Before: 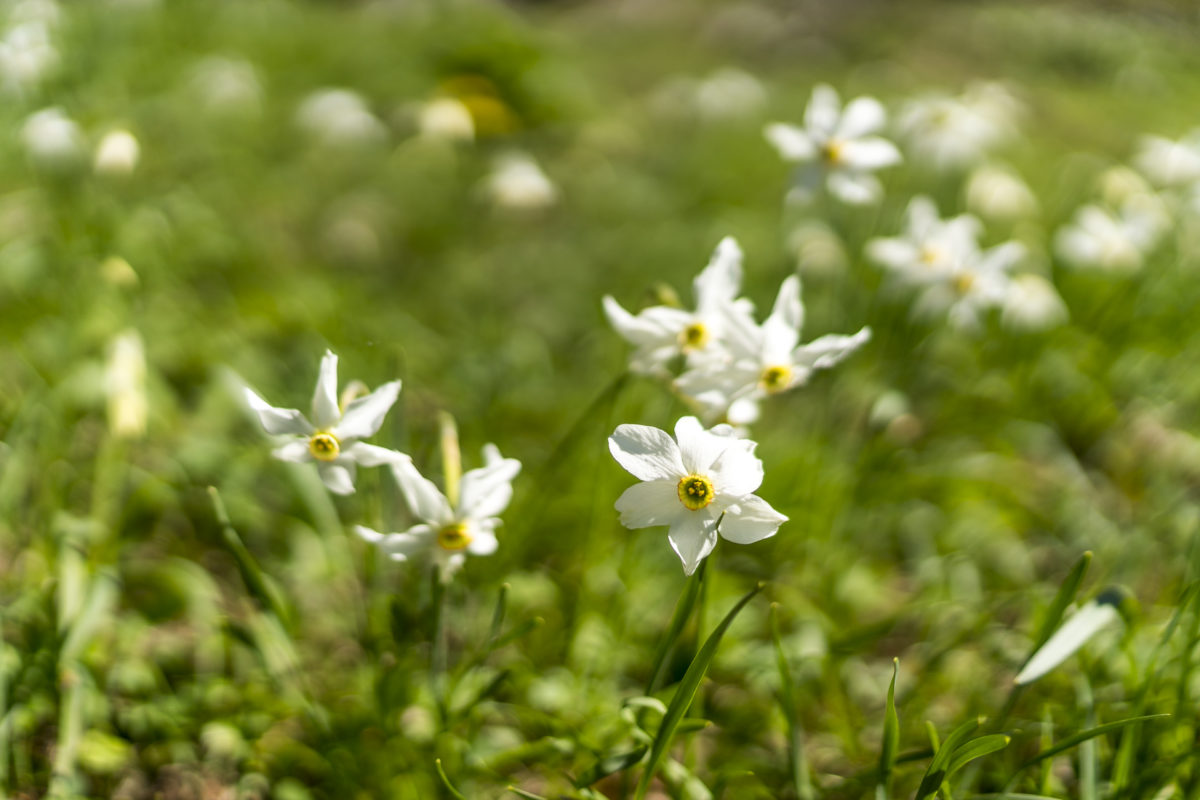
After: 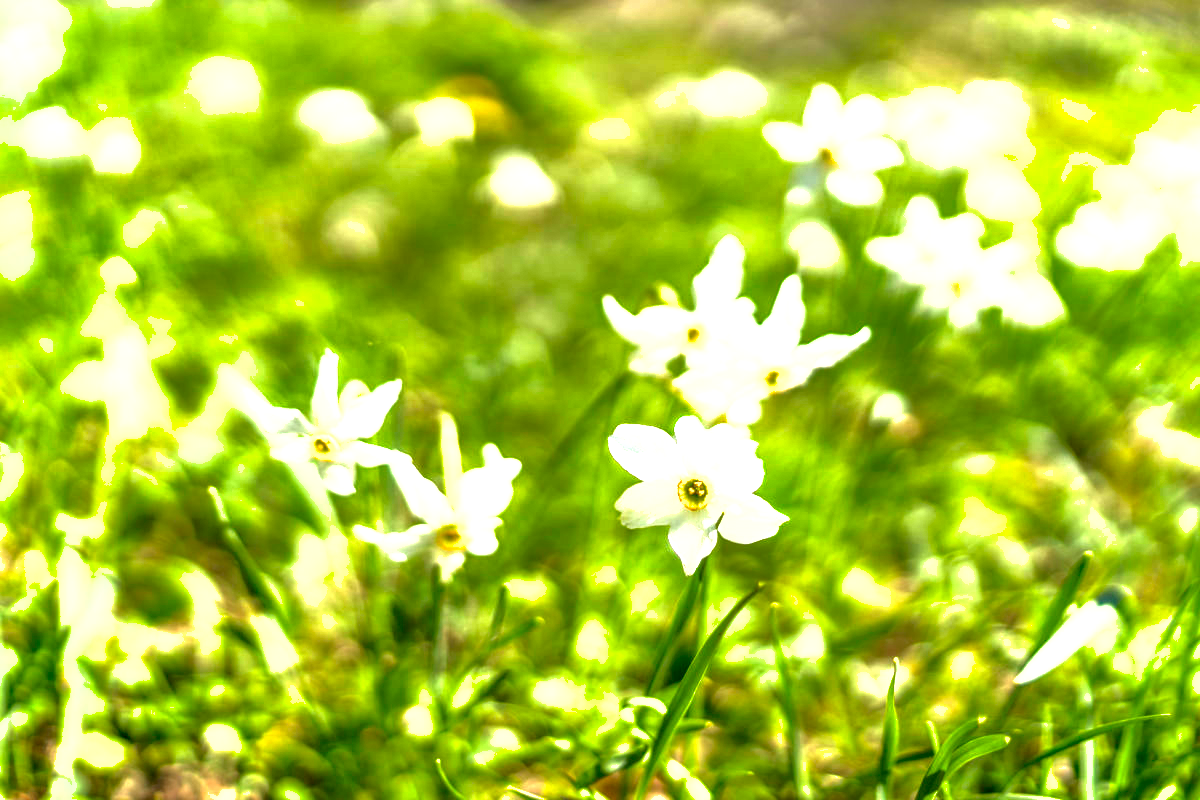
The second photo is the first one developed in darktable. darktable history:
local contrast: detail 130%
exposure: black level correction 0, exposure 1.74 EV, compensate highlight preservation false
shadows and highlights: on, module defaults
